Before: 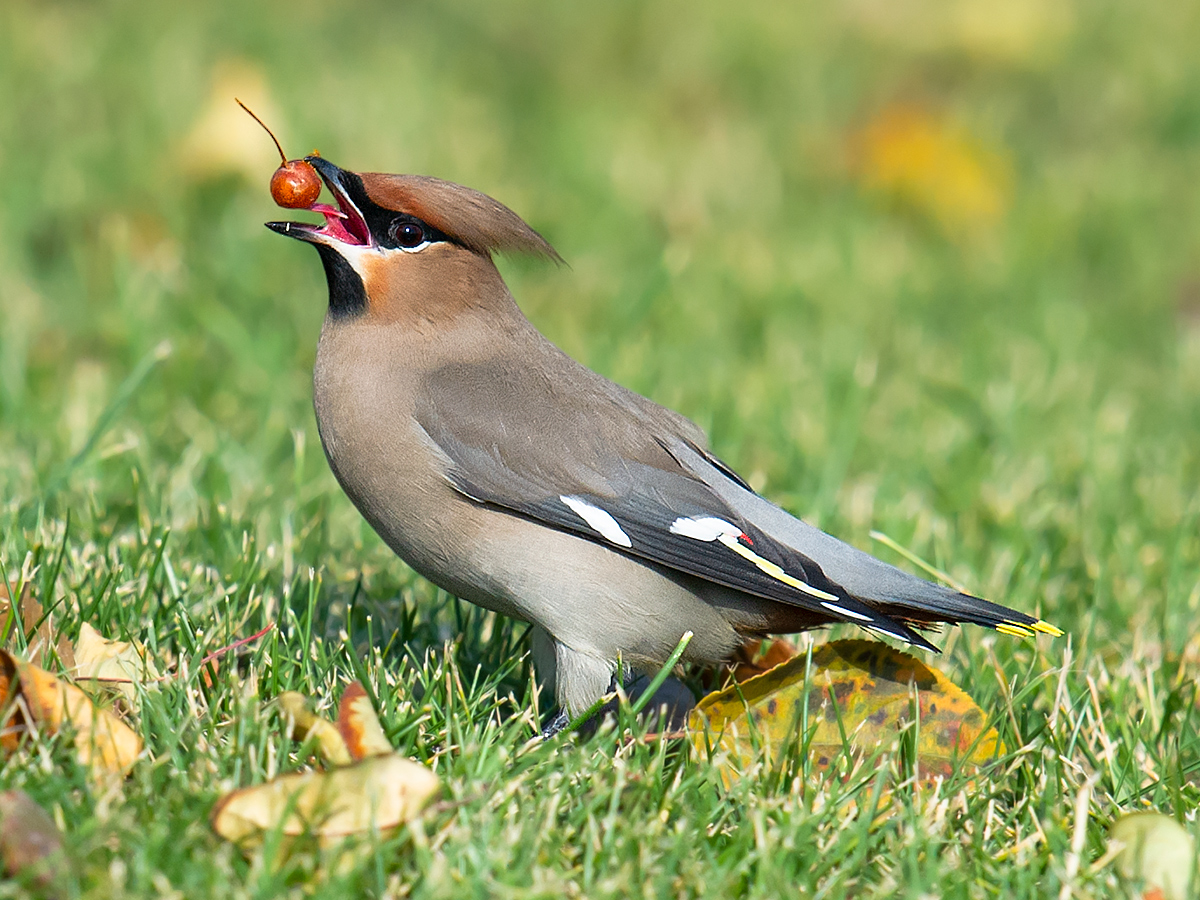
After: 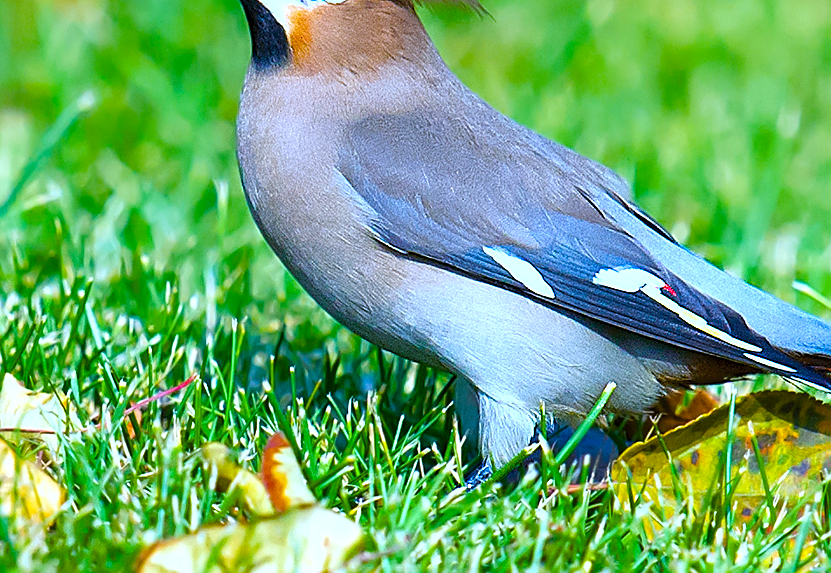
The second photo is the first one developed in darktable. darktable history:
crop: left 6.488%, top 27.668%, right 24.183%, bottom 8.656%
white balance: red 0.871, blue 1.249
sharpen: on, module defaults
color balance rgb: linear chroma grading › shadows 10%, linear chroma grading › highlights 10%, linear chroma grading › global chroma 15%, linear chroma grading › mid-tones 15%, perceptual saturation grading › global saturation 40%, perceptual saturation grading › highlights -25%, perceptual saturation grading › mid-tones 35%, perceptual saturation grading › shadows 35%, perceptual brilliance grading › global brilliance 11.29%, global vibrance 11.29%
shadows and highlights: shadows 62.66, white point adjustment 0.37, highlights -34.44, compress 83.82%
